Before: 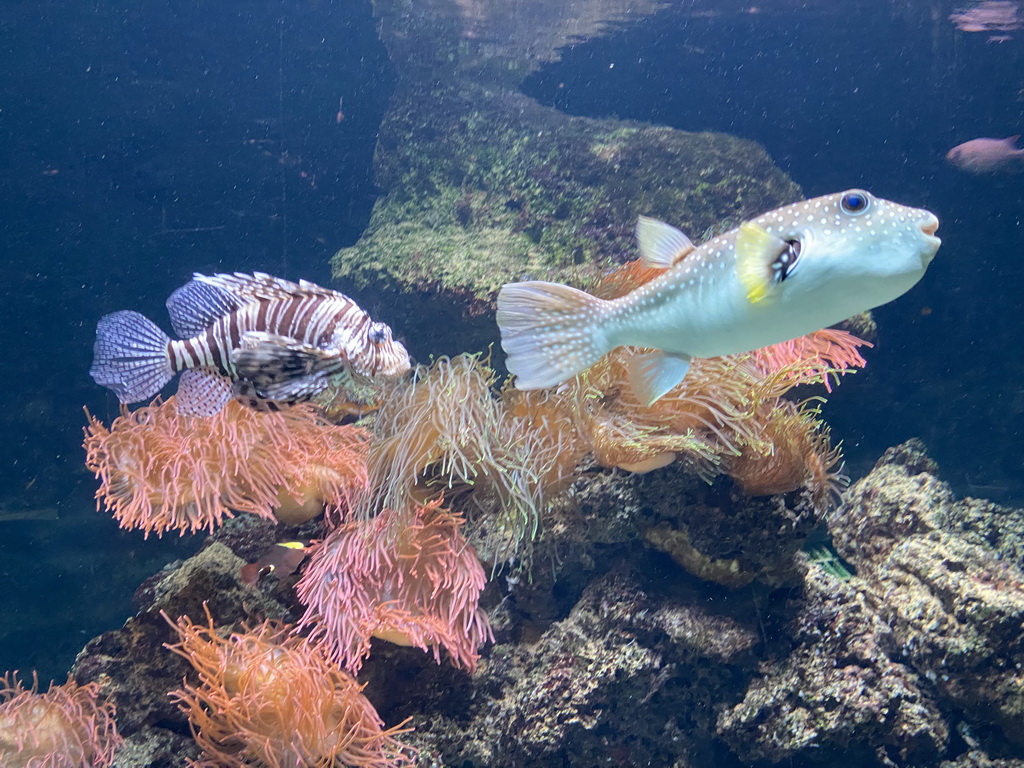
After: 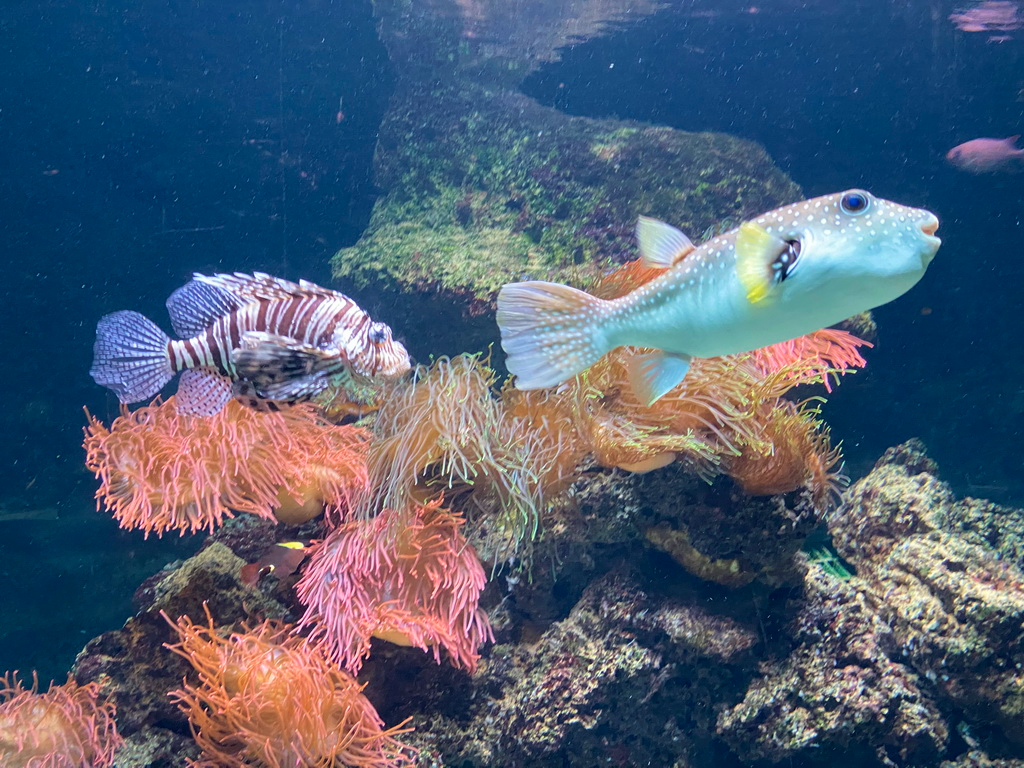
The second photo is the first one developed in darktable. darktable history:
velvia: on, module defaults
rotate and perspective: crop left 0, crop top 0
